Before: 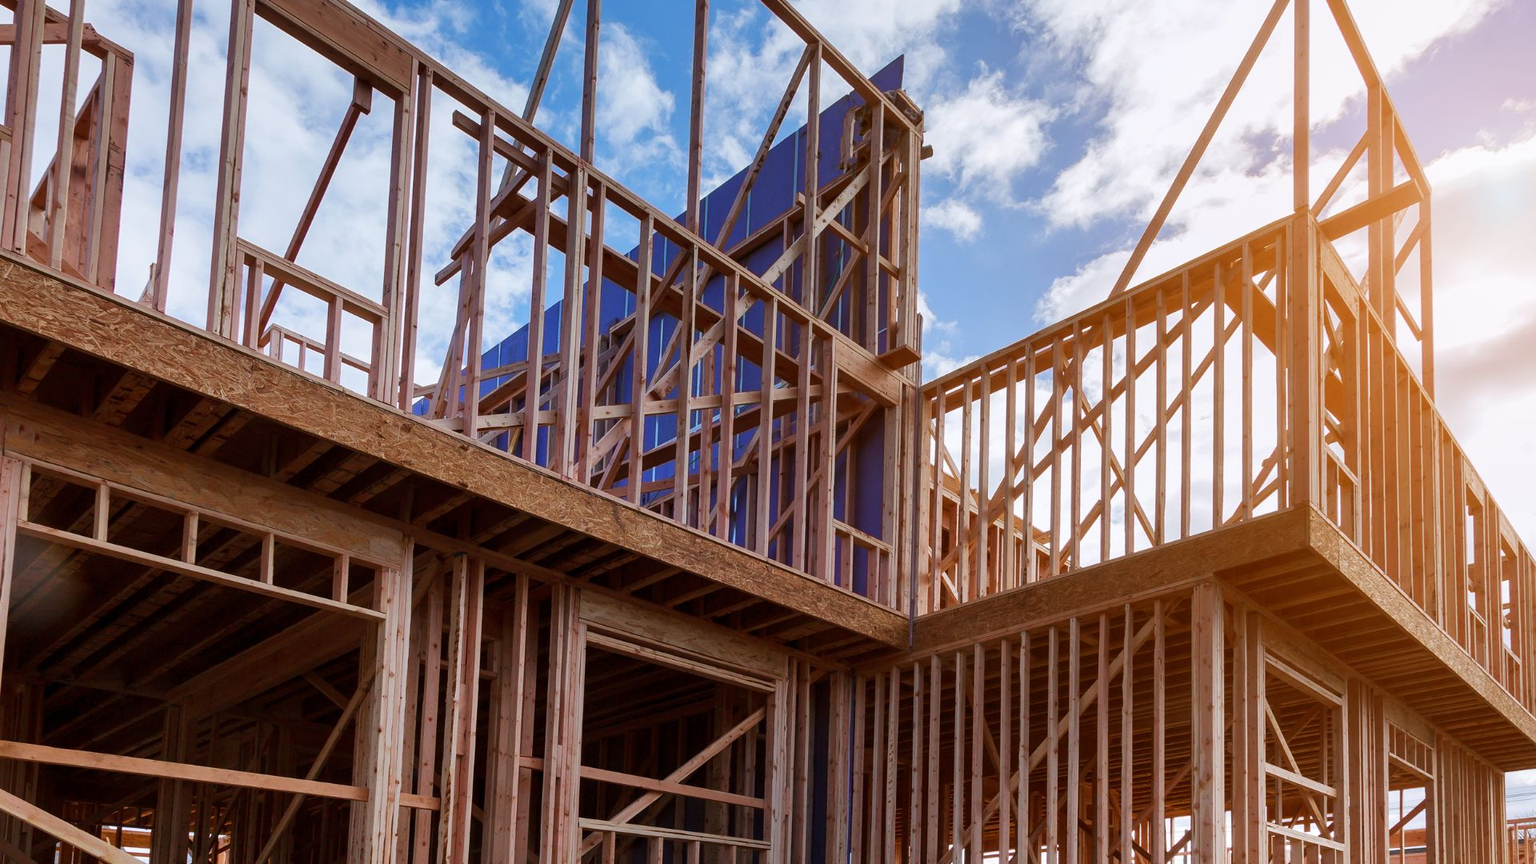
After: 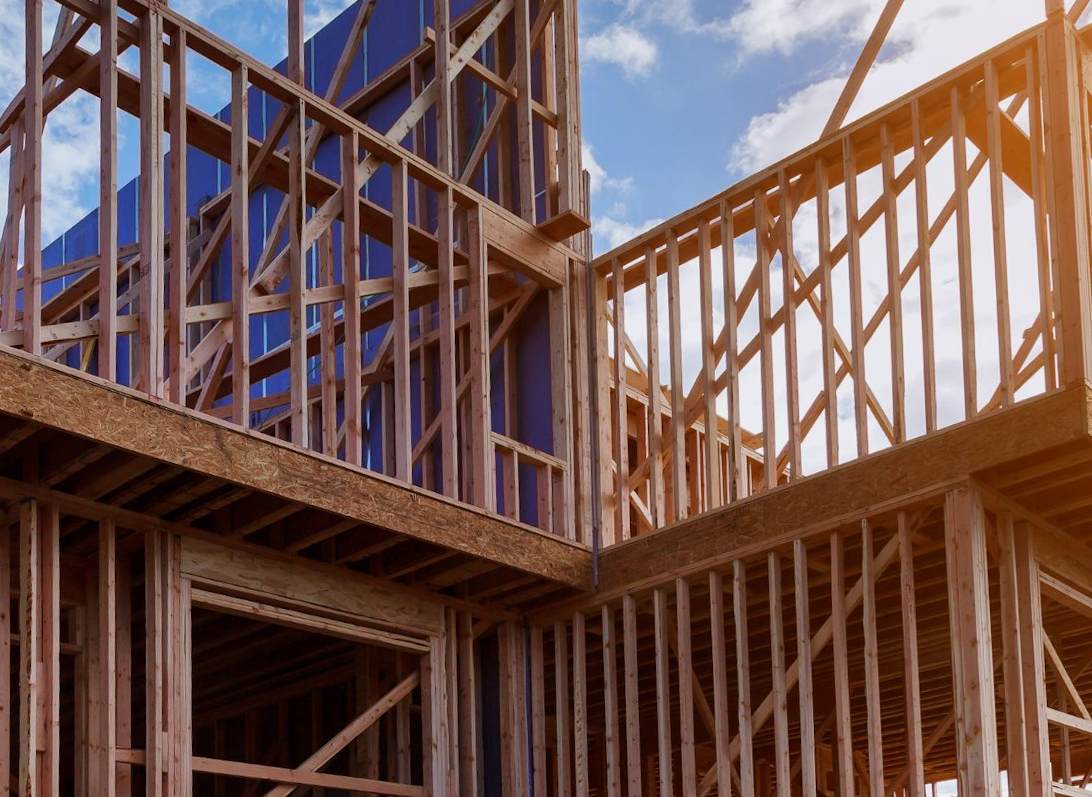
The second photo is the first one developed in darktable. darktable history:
crop and rotate: left 28.256%, top 17.734%, right 12.656%, bottom 3.573%
rotate and perspective: rotation -3°, crop left 0.031, crop right 0.968, crop top 0.07, crop bottom 0.93
exposure: exposure -0.177 EV, compensate highlight preservation false
